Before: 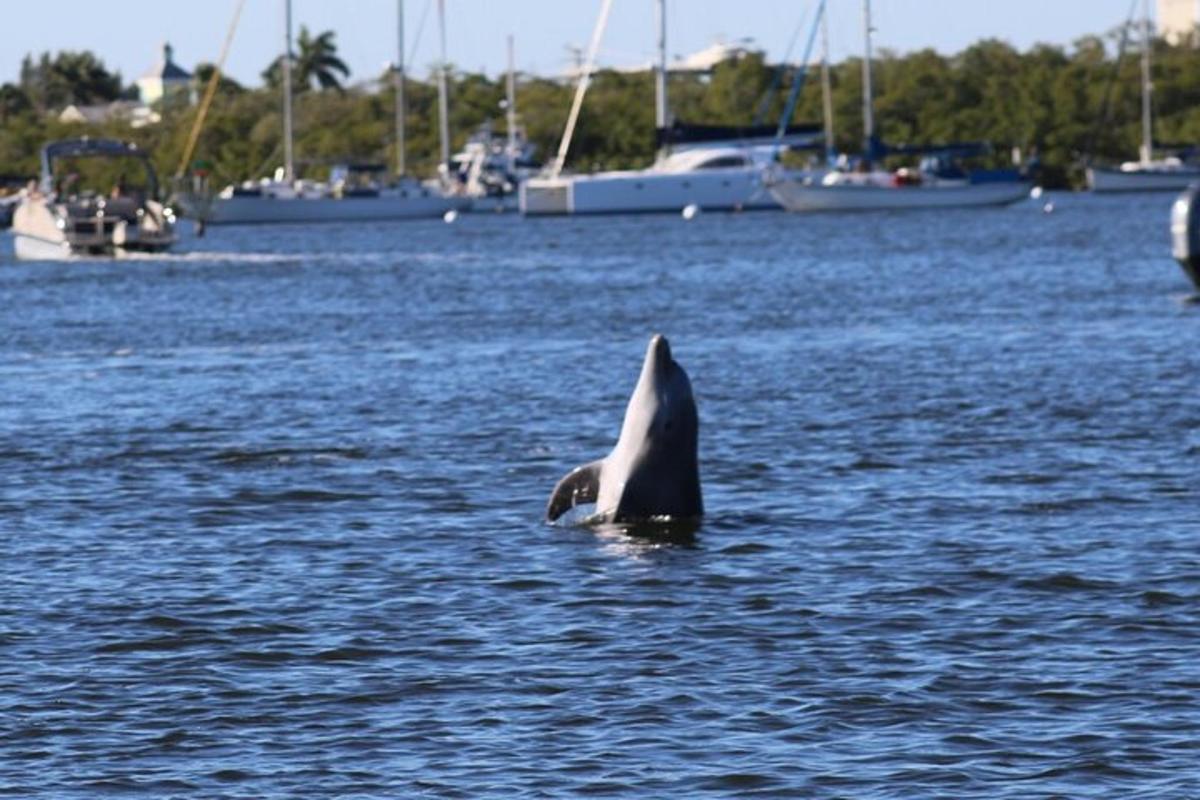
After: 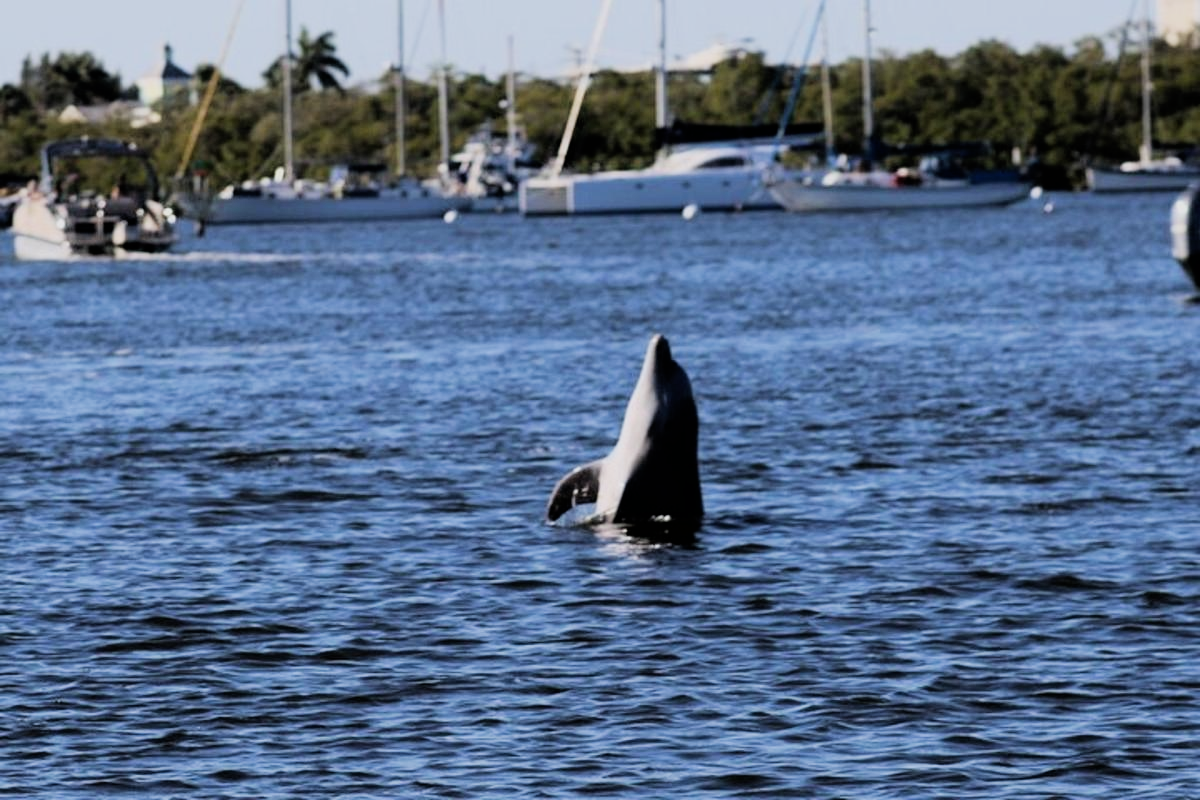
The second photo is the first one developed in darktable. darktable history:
filmic rgb: black relative exposure -5.14 EV, white relative exposure 3.98 EV, hardness 2.87, contrast 1.299, highlights saturation mix -30.47%, iterations of high-quality reconstruction 0
